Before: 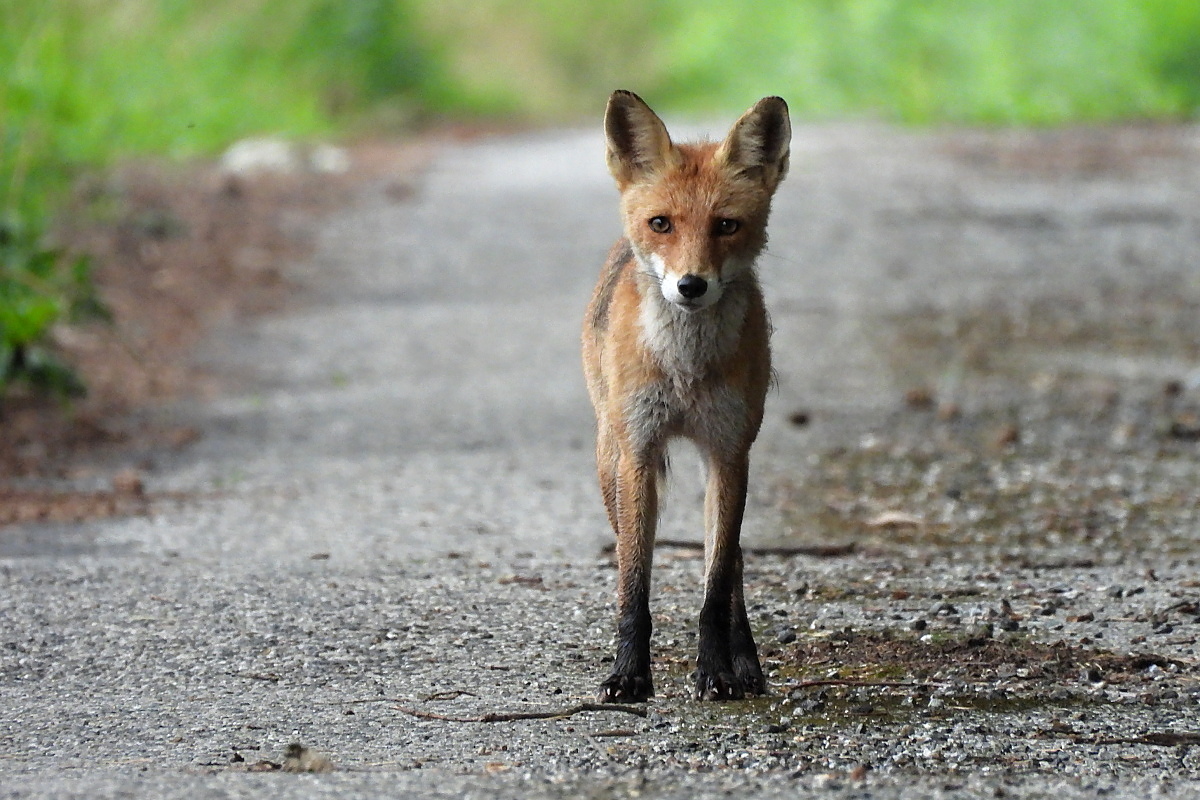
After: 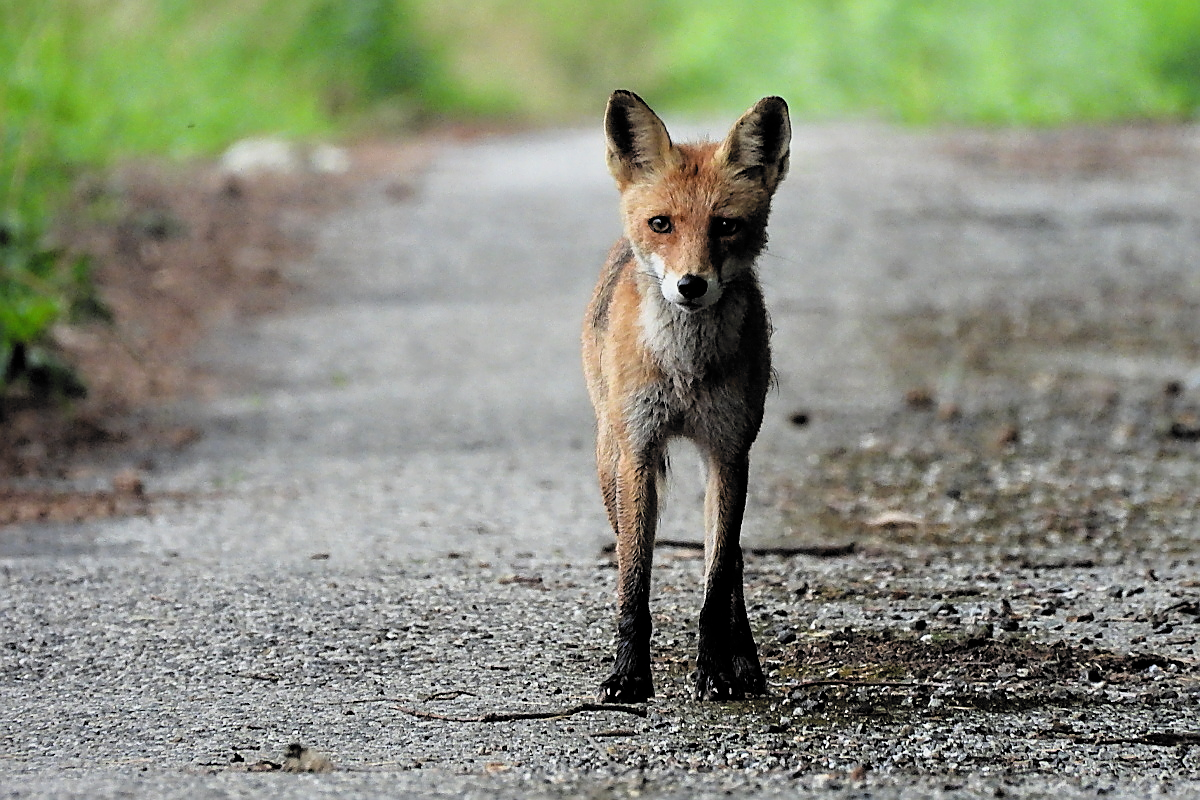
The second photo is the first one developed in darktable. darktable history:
filmic rgb: black relative exposure -5.13 EV, white relative exposure 3.17 EV, threshold 5.96 EV, hardness 3.43, contrast 1.183, highlights saturation mix -30.44%, color science v6 (2022), enable highlight reconstruction true
sharpen: on, module defaults
